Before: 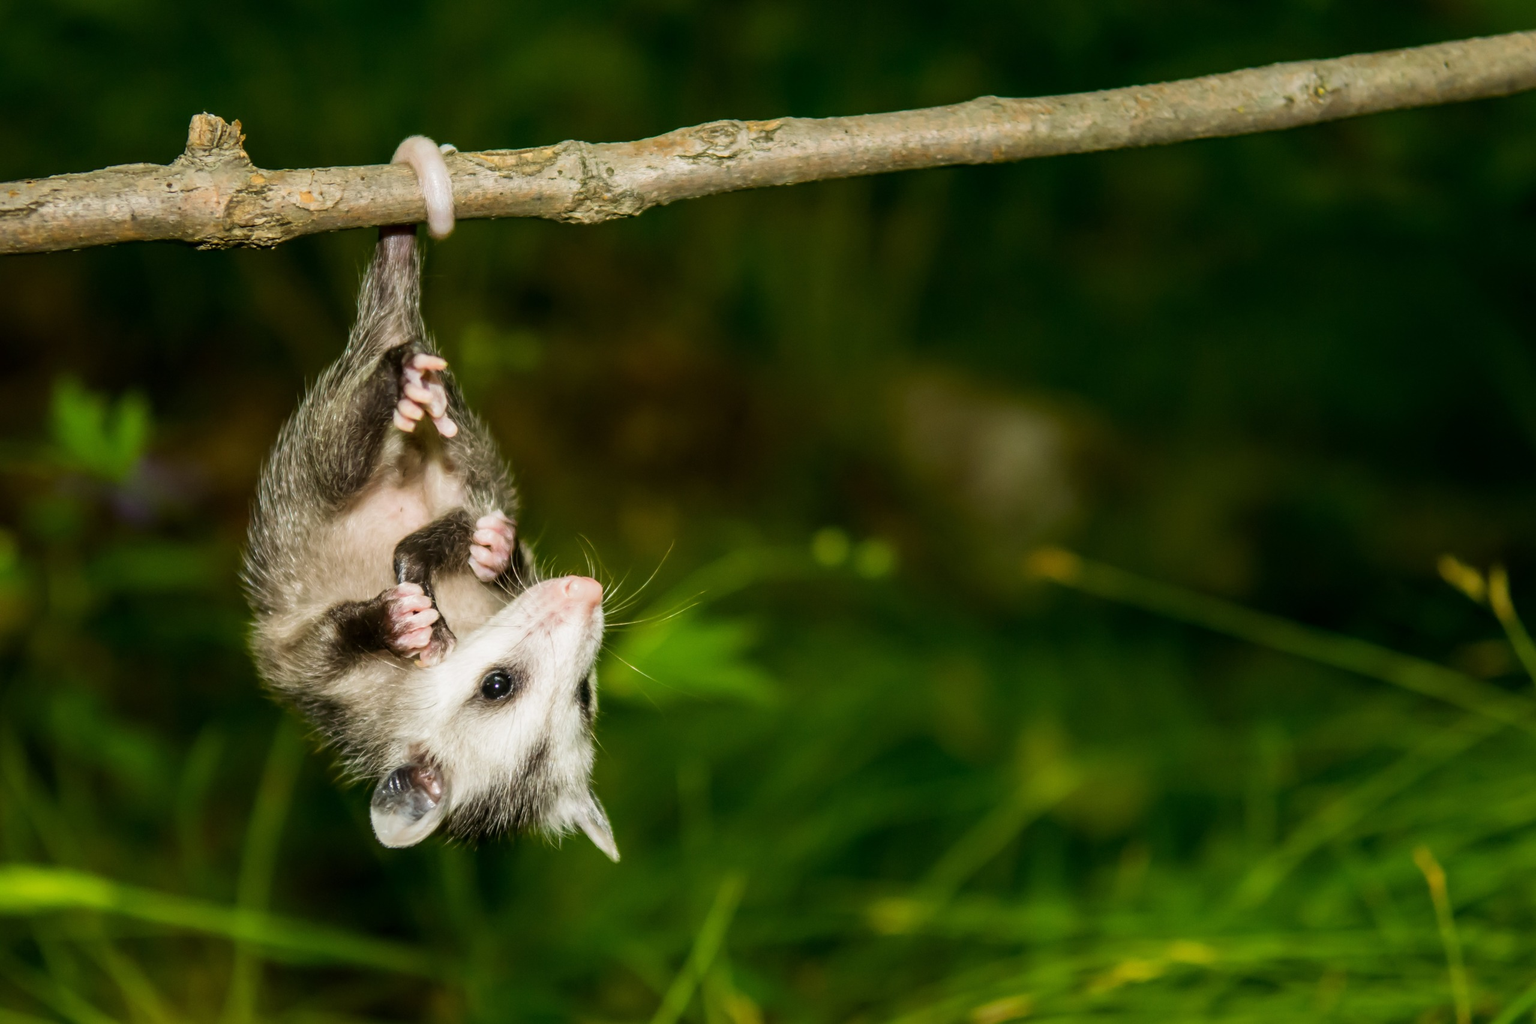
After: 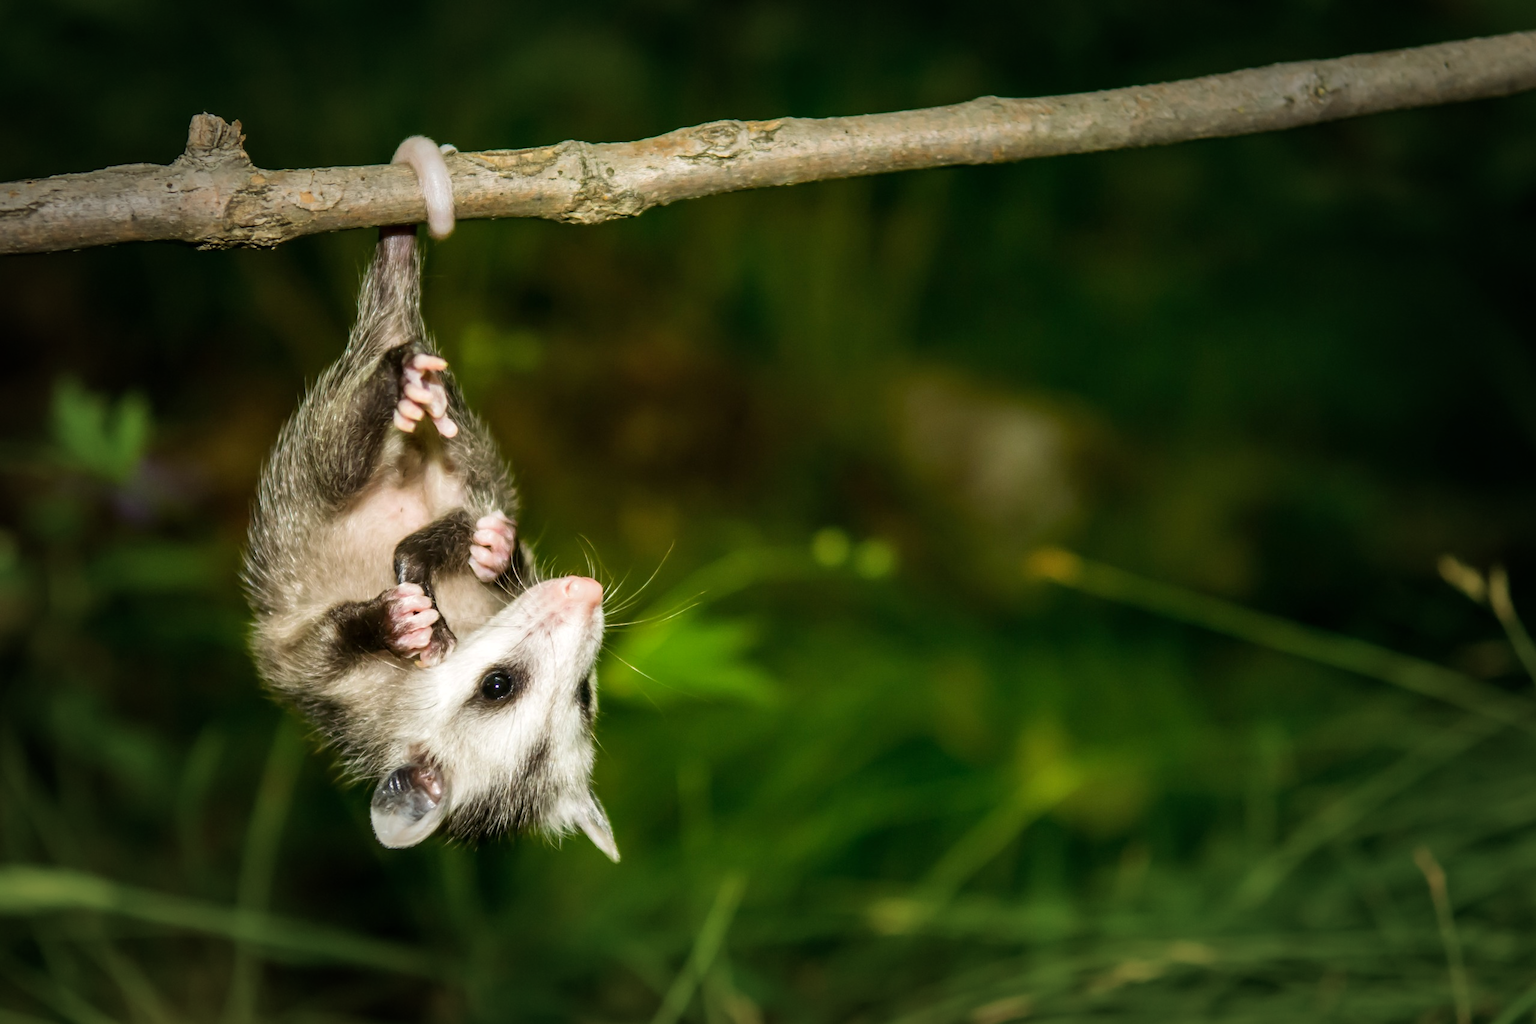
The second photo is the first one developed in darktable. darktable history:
vignetting: fall-off start 66.05%, fall-off radius 39.68%, brightness -0.576, saturation -0.257, automatic ratio true, width/height ratio 0.663
shadows and highlights: shadows 20.74, highlights -82.58, soften with gaussian
levels: levels [0, 0.476, 0.951]
